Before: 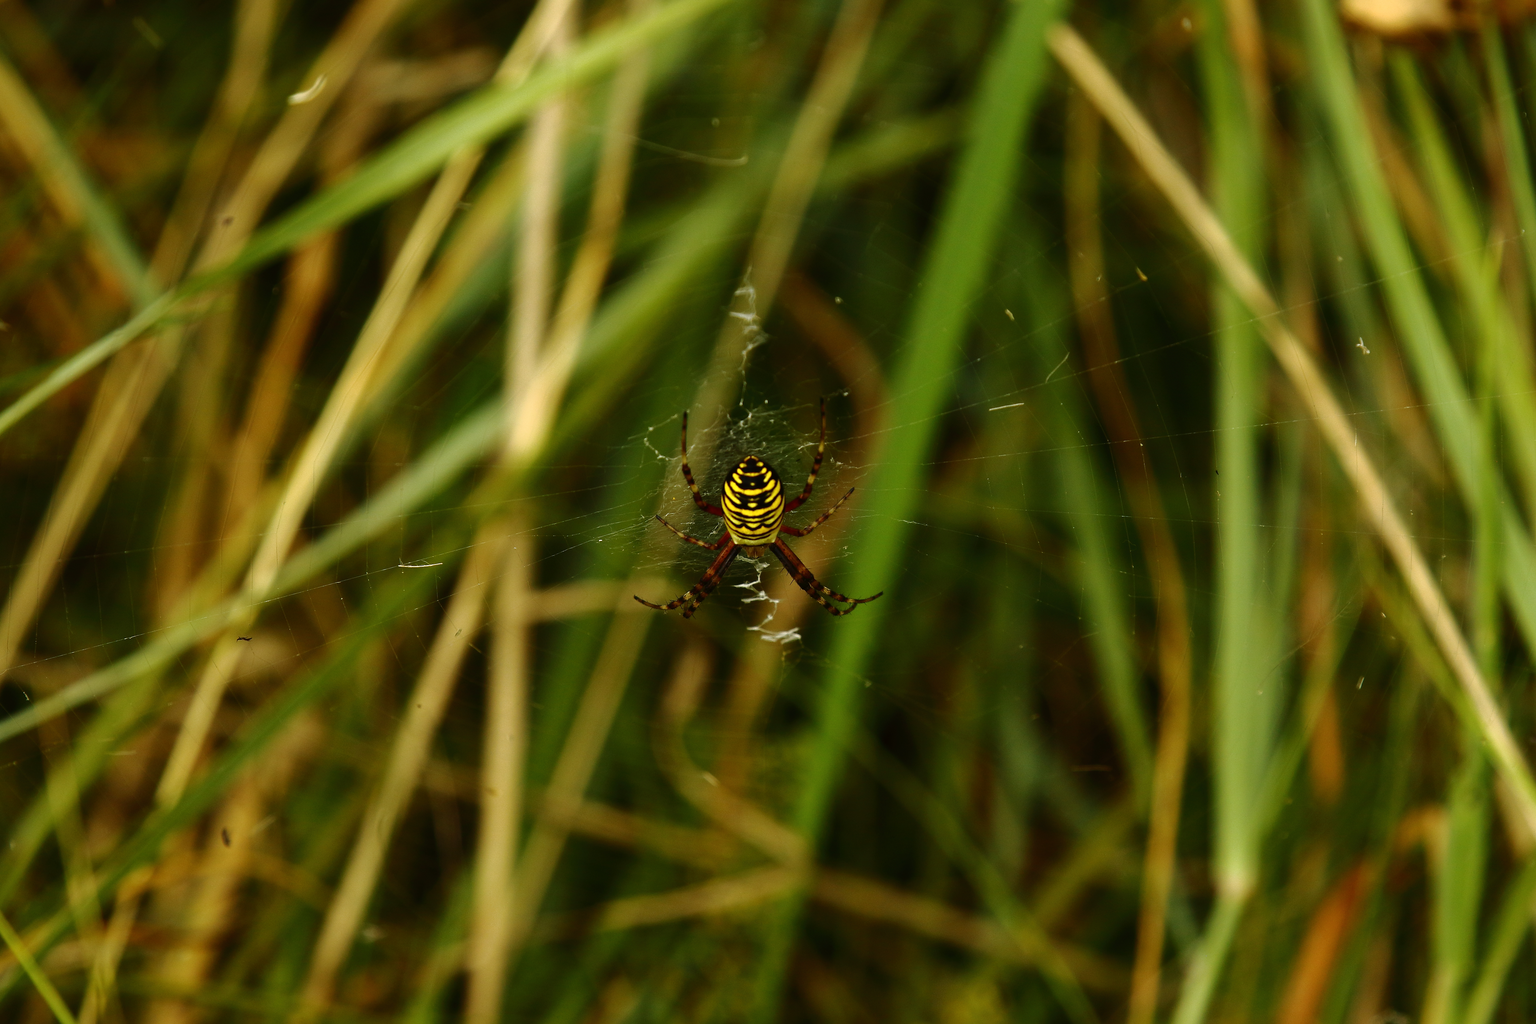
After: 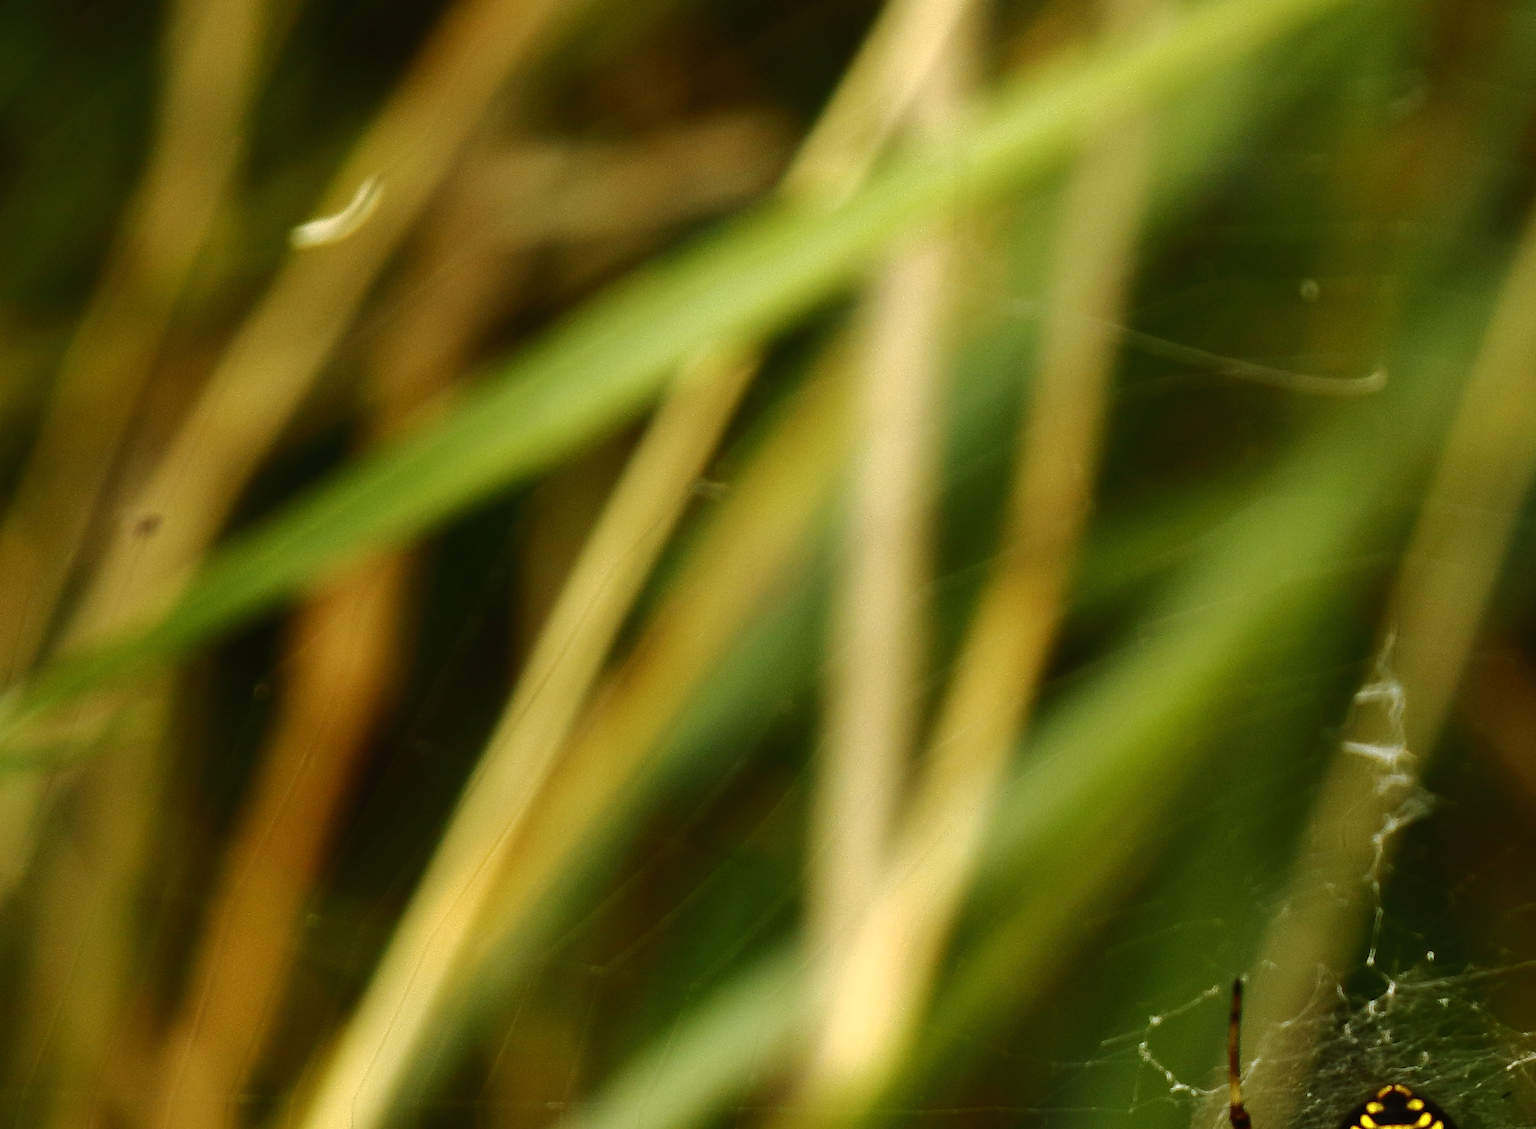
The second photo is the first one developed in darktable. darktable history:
crop and rotate: left 10.817%, top 0.062%, right 47.194%, bottom 53.626%
exposure: exposure 0.217 EV, compensate highlight preservation false
white balance: emerald 1
